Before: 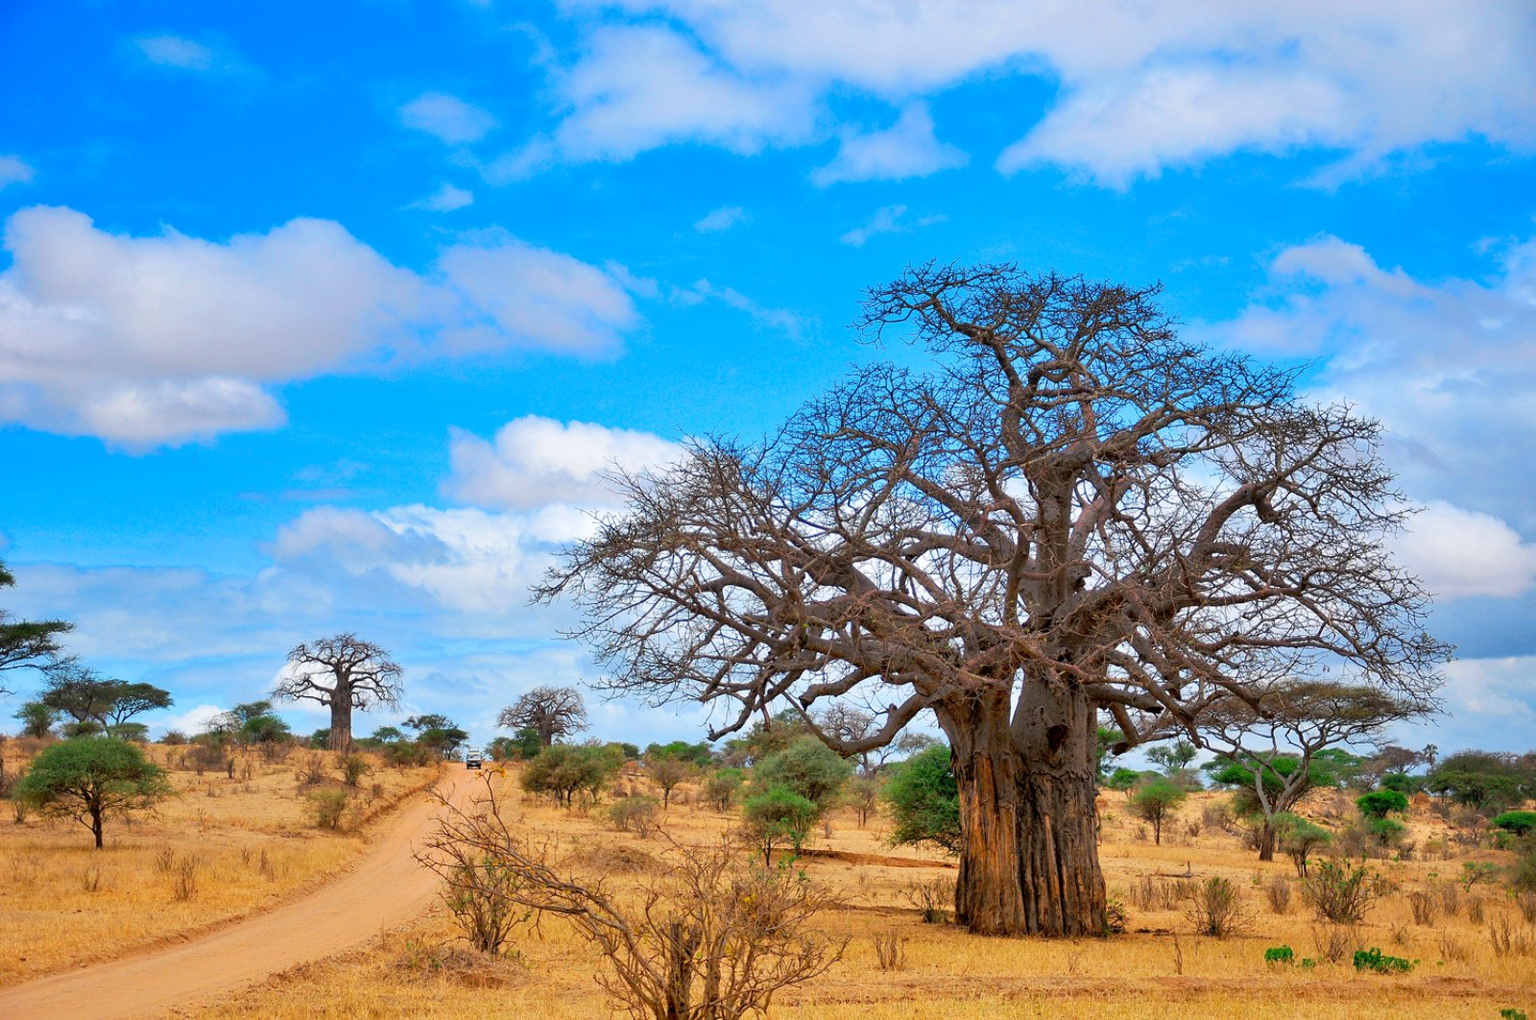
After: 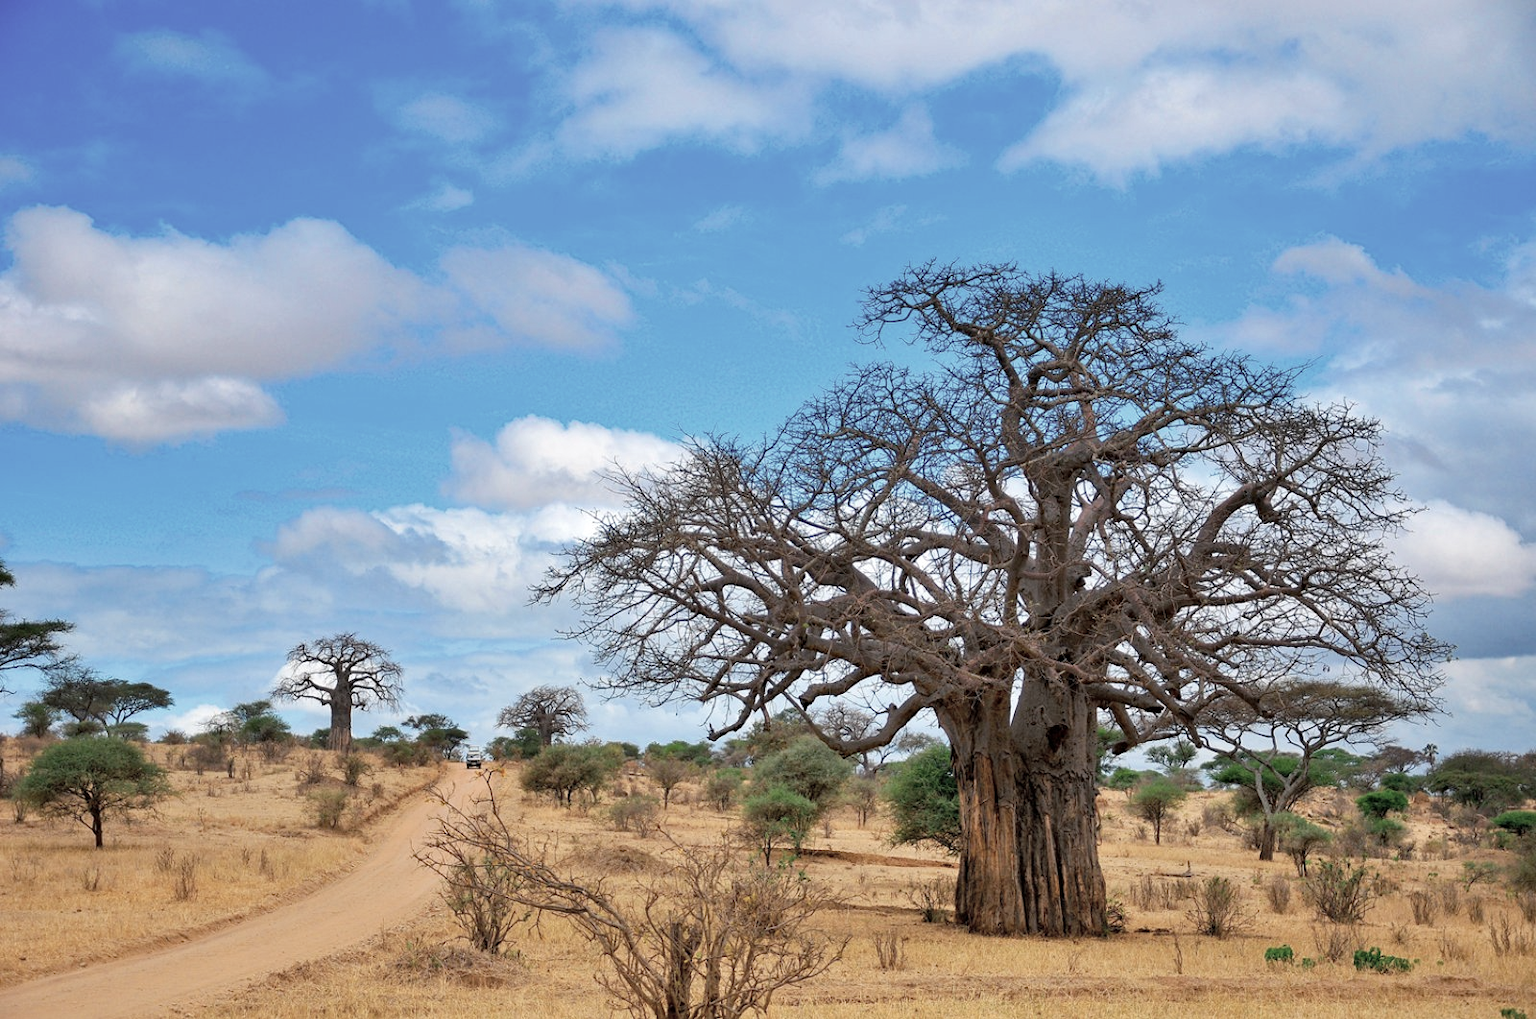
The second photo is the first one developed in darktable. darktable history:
color correction: saturation 0.57
haze removal: compatibility mode true, adaptive false
